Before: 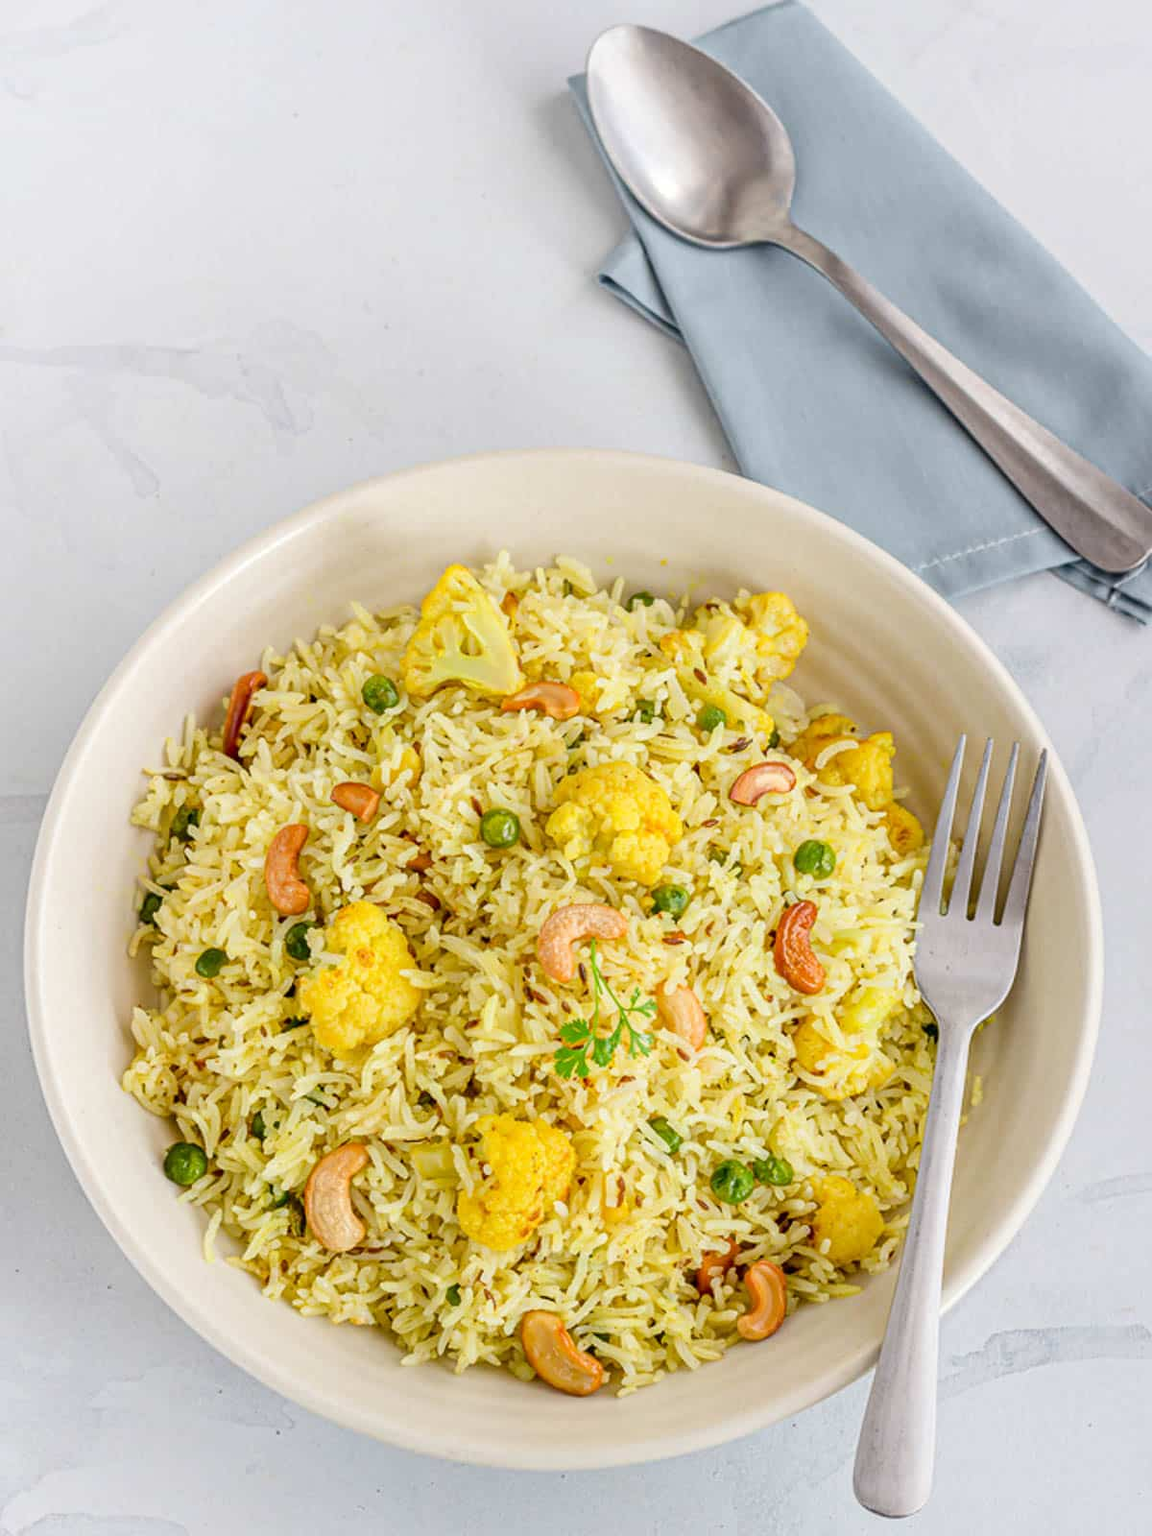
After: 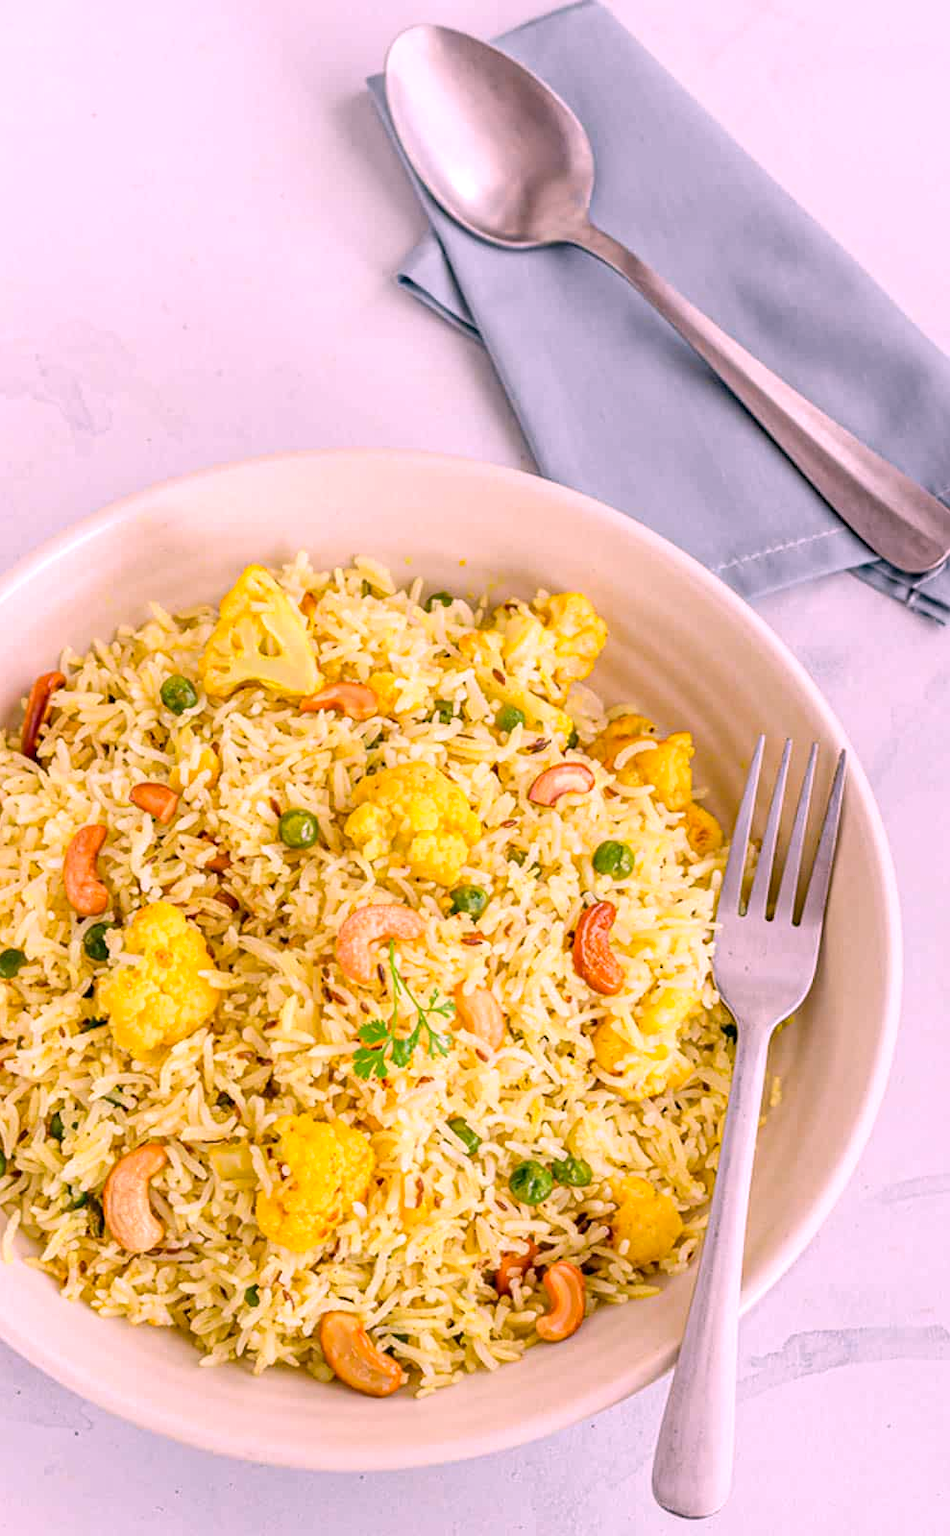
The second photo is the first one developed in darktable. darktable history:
haze removal: compatibility mode true, adaptive false
crop: left 17.582%, bottom 0.031%
white balance: red 1.188, blue 1.11
